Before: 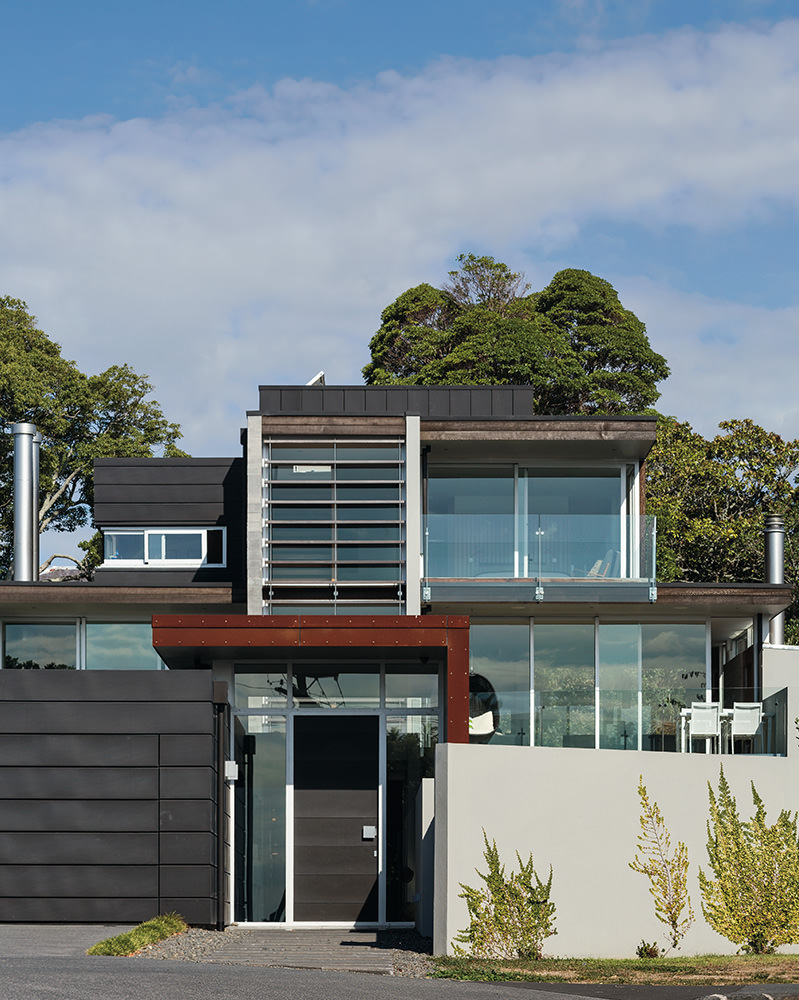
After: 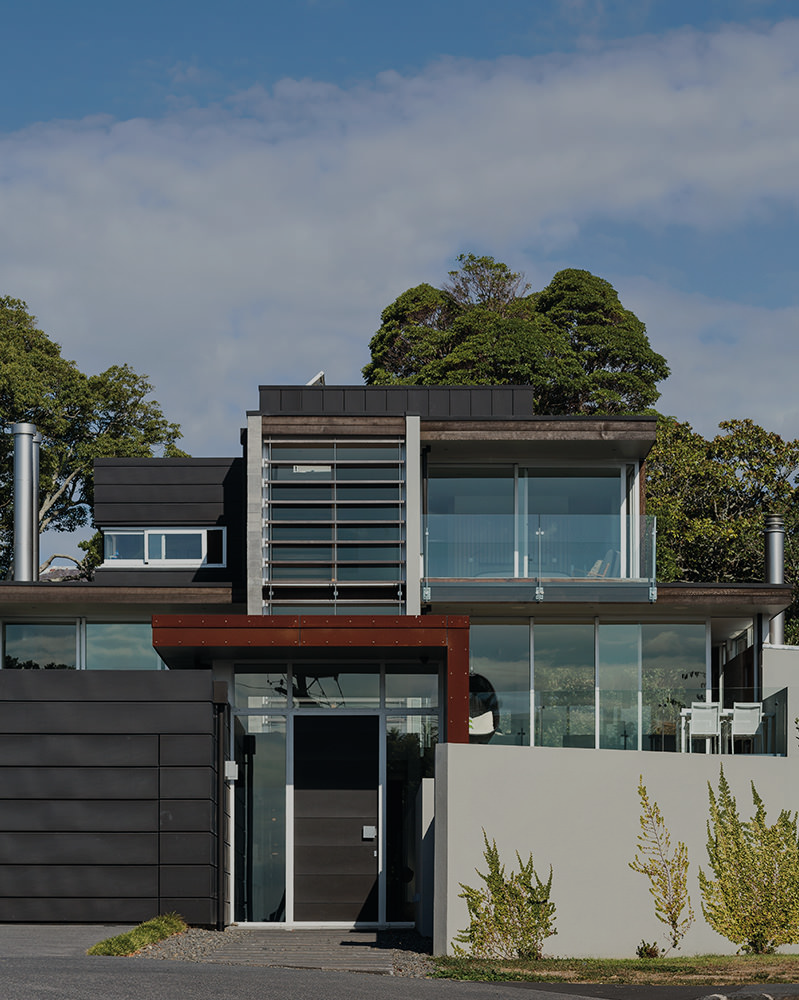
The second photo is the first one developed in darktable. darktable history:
exposure: black level correction 0, exposure -0.733 EV, compensate highlight preservation false
